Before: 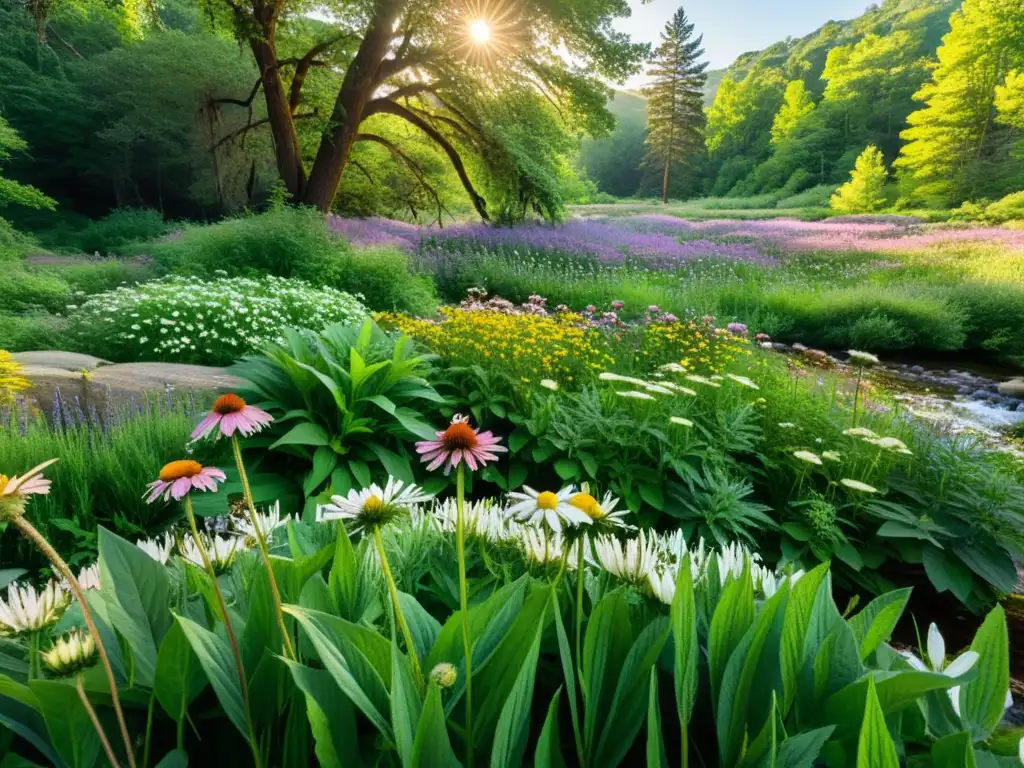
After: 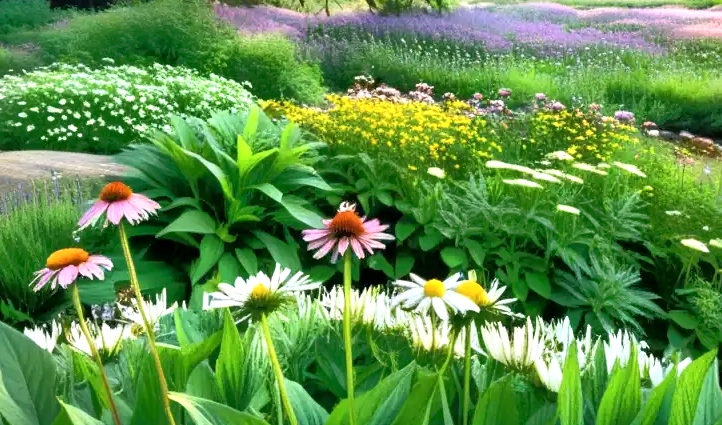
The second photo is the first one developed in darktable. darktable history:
tone equalizer: -8 EV -0.528 EV, -7 EV -0.319 EV, -6 EV -0.083 EV, -5 EV 0.413 EV, -4 EV 0.985 EV, -3 EV 0.791 EV, -2 EV -0.01 EV, -1 EV 0.14 EV, +0 EV -0.012 EV, smoothing 1
local contrast: mode bilateral grid, contrast 20, coarseness 50, detail 132%, midtone range 0.2
crop: left 11.123%, top 27.61%, right 18.3%, bottom 17.034%
shadows and highlights: radius 331.84, shadows 53.55, highlights -100, compress 94.63%, highlights color adjustment 73.23%, soften with gaussian
exposure: black level correction 0, exposure 0.5 EV, compensate exposure bias true, compensate highlight preservation false
